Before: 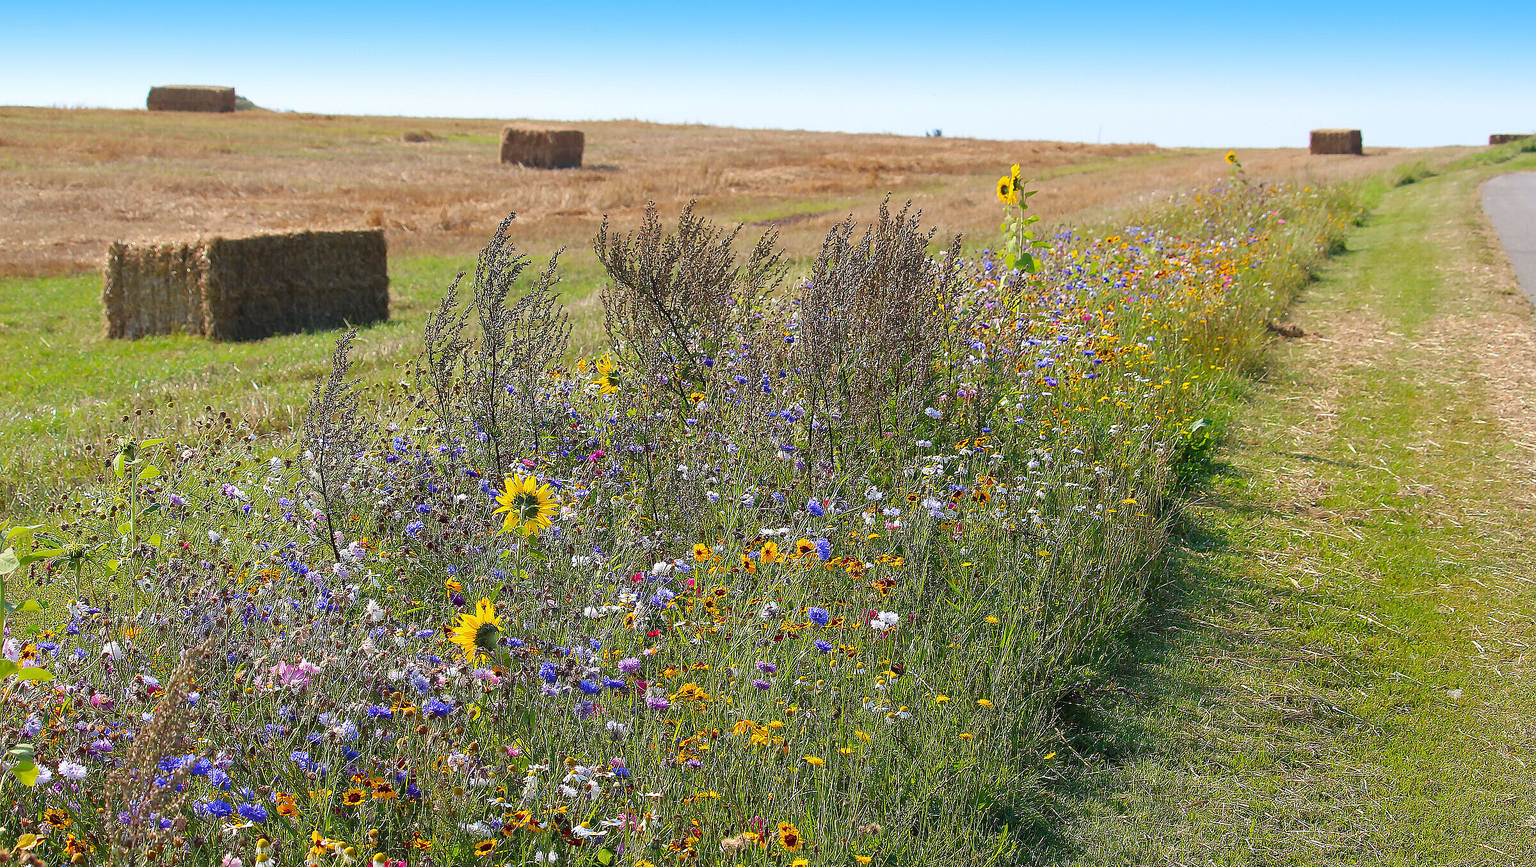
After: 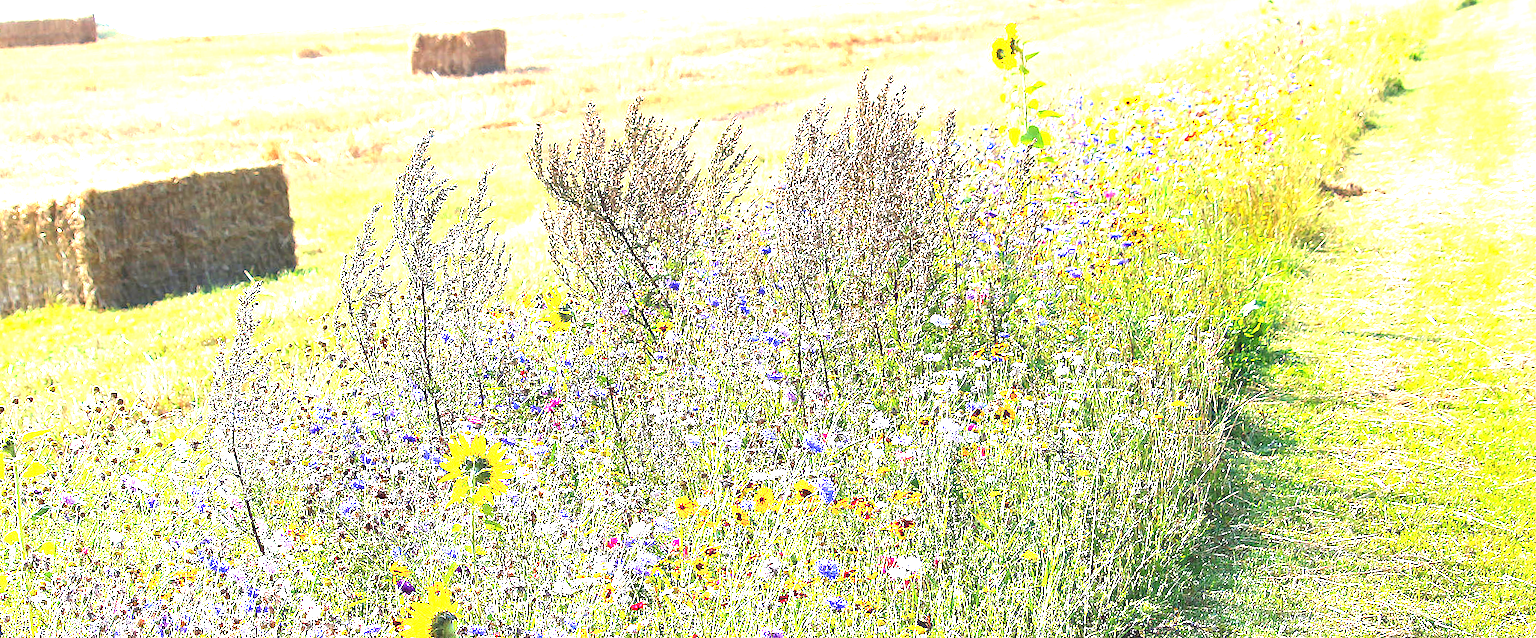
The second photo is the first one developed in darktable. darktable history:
crop: left 5.596%, top 10.314%, right 3.534%, bottom 19.395%
rotate and perspective: rotation -5°, crop left 0.05, crop right 0.952, crop top 0.11, crop bottom 0.89
exposure: exposure 2.207 EV, compensate highlight preservation false
